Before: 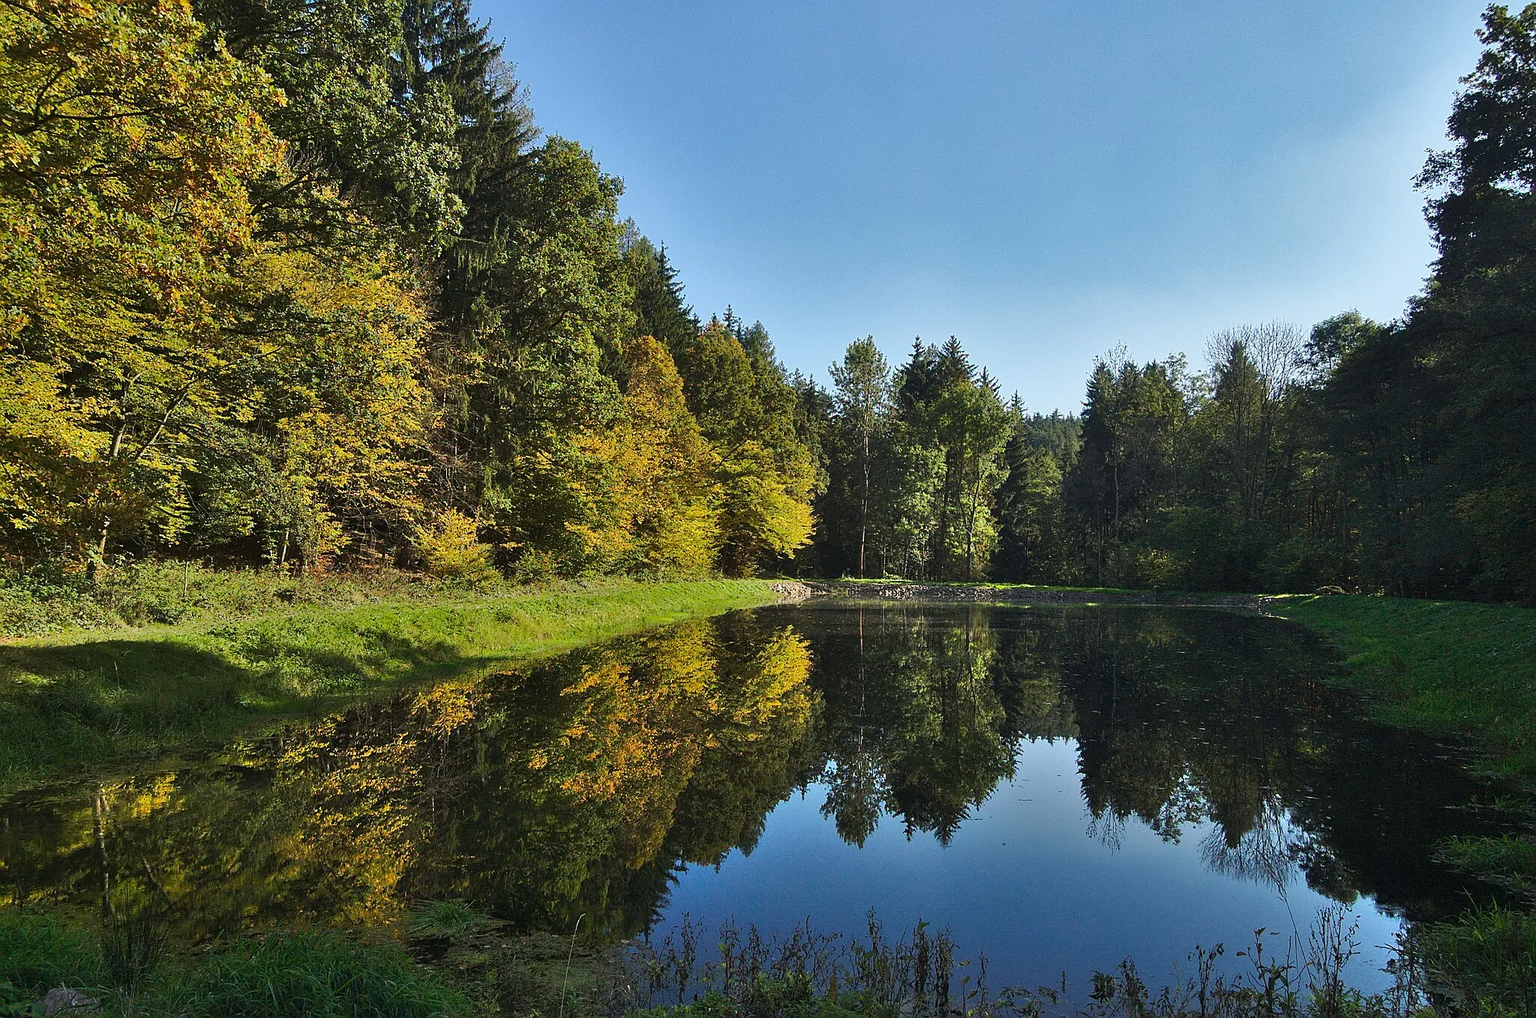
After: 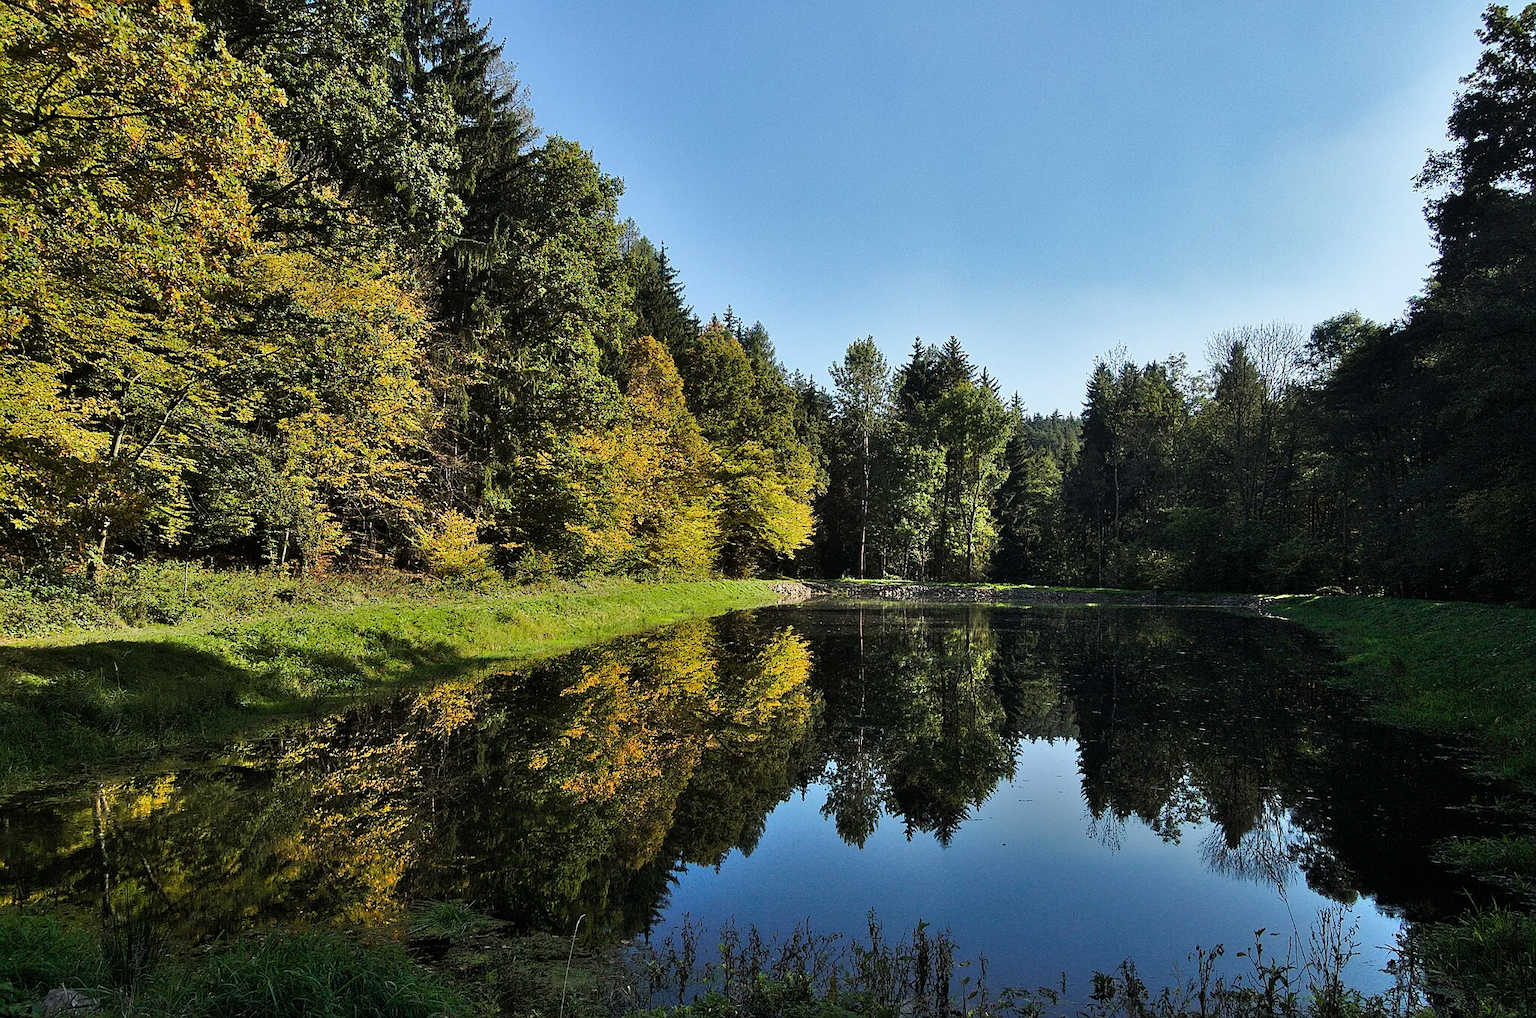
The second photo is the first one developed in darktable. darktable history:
shadows and highlights: shadows -8.22, white point adjustment 1.47, highlights 10.26
filmic rgb: black relative exposure -11.96 EV, white relative exposure 2.81 EV, target black luminance 0%, hardness 8.04, latitude 70.09%, contrast 1.137, highlights saturation mix 10.2%, shadows ↔ highlights balance -0.386%, add noise in highlights 0.002, color science v3 (2019), use custom middle-gray values true, iterations of high-quality reconstruction 0, contrast in highlights soft
